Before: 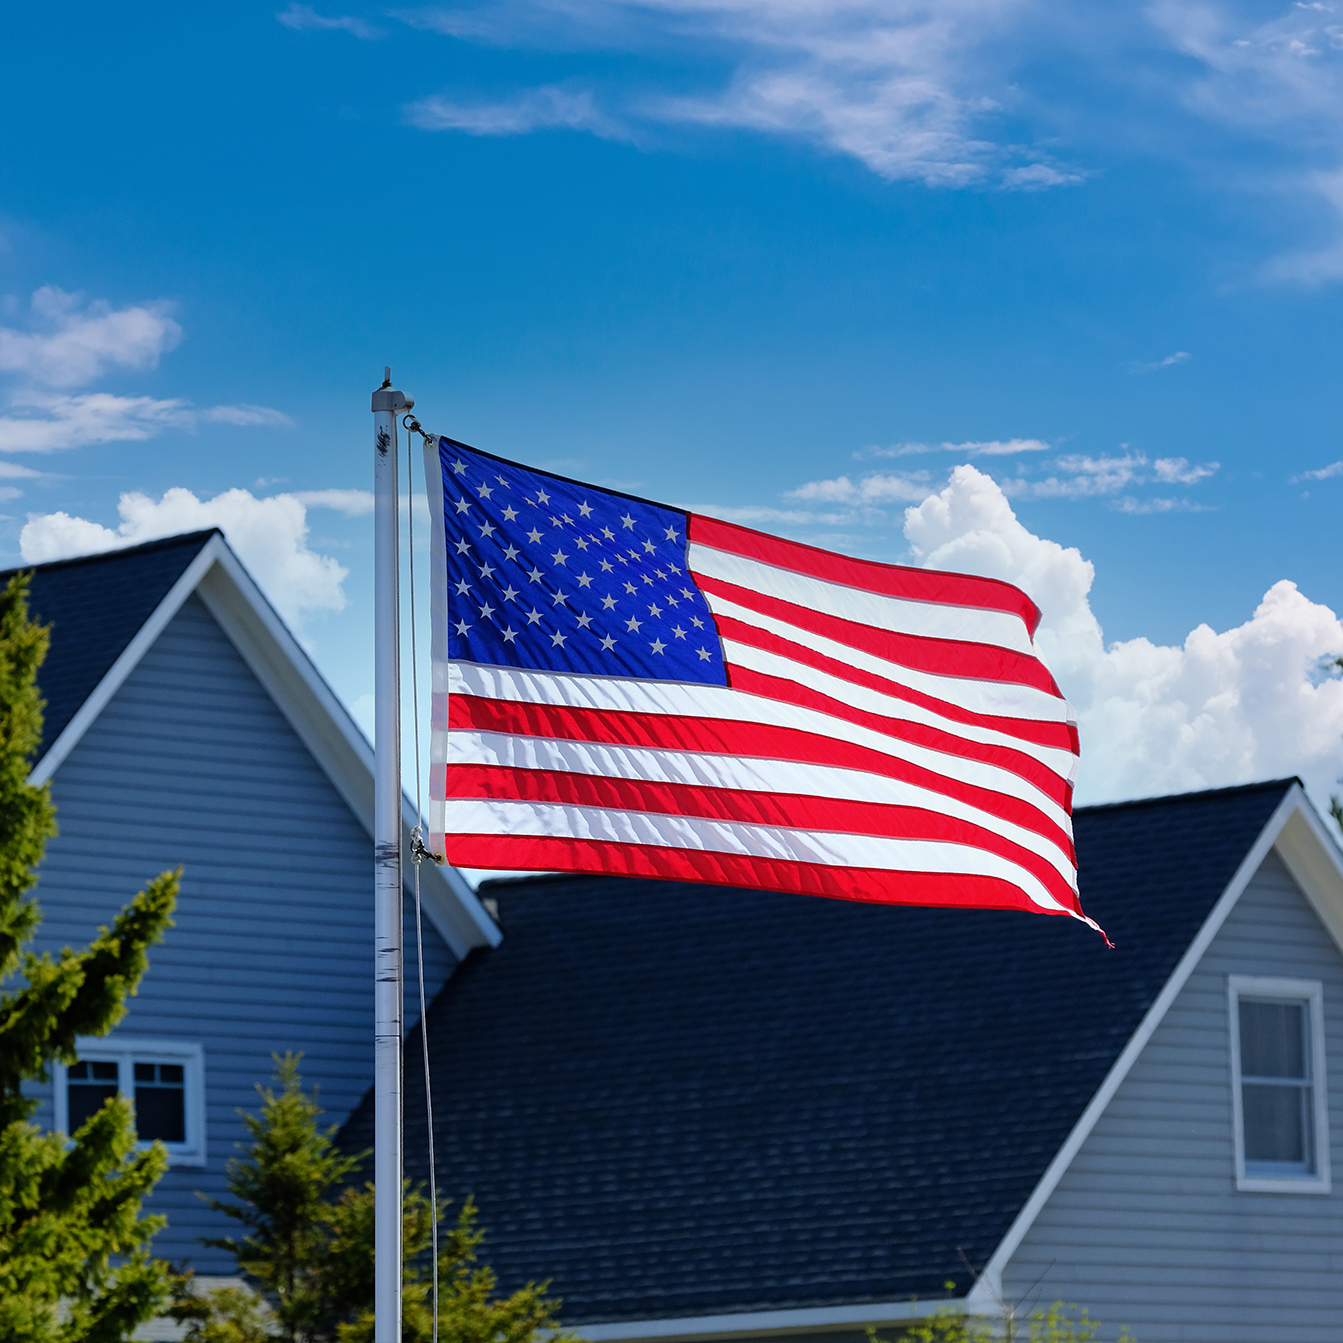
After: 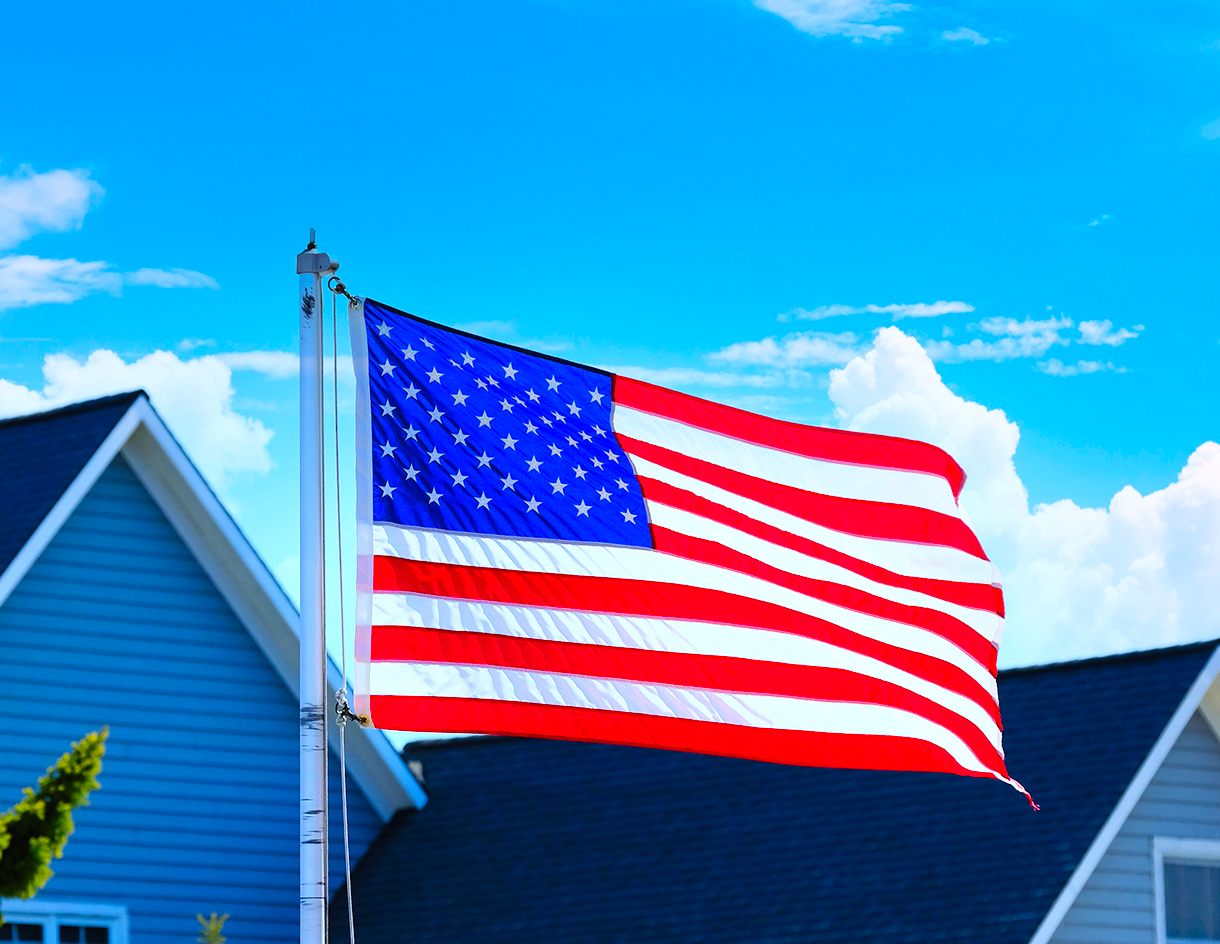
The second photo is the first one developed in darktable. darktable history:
contrast brightness saturation: contrast 0.2, brightness 0.2, saturation 0.8
crop: left 5.596%, top 10.314%, right 3.534%, bottom 19.395%
exposure: exposure 0.128 EV, compensate highlight preservation false
